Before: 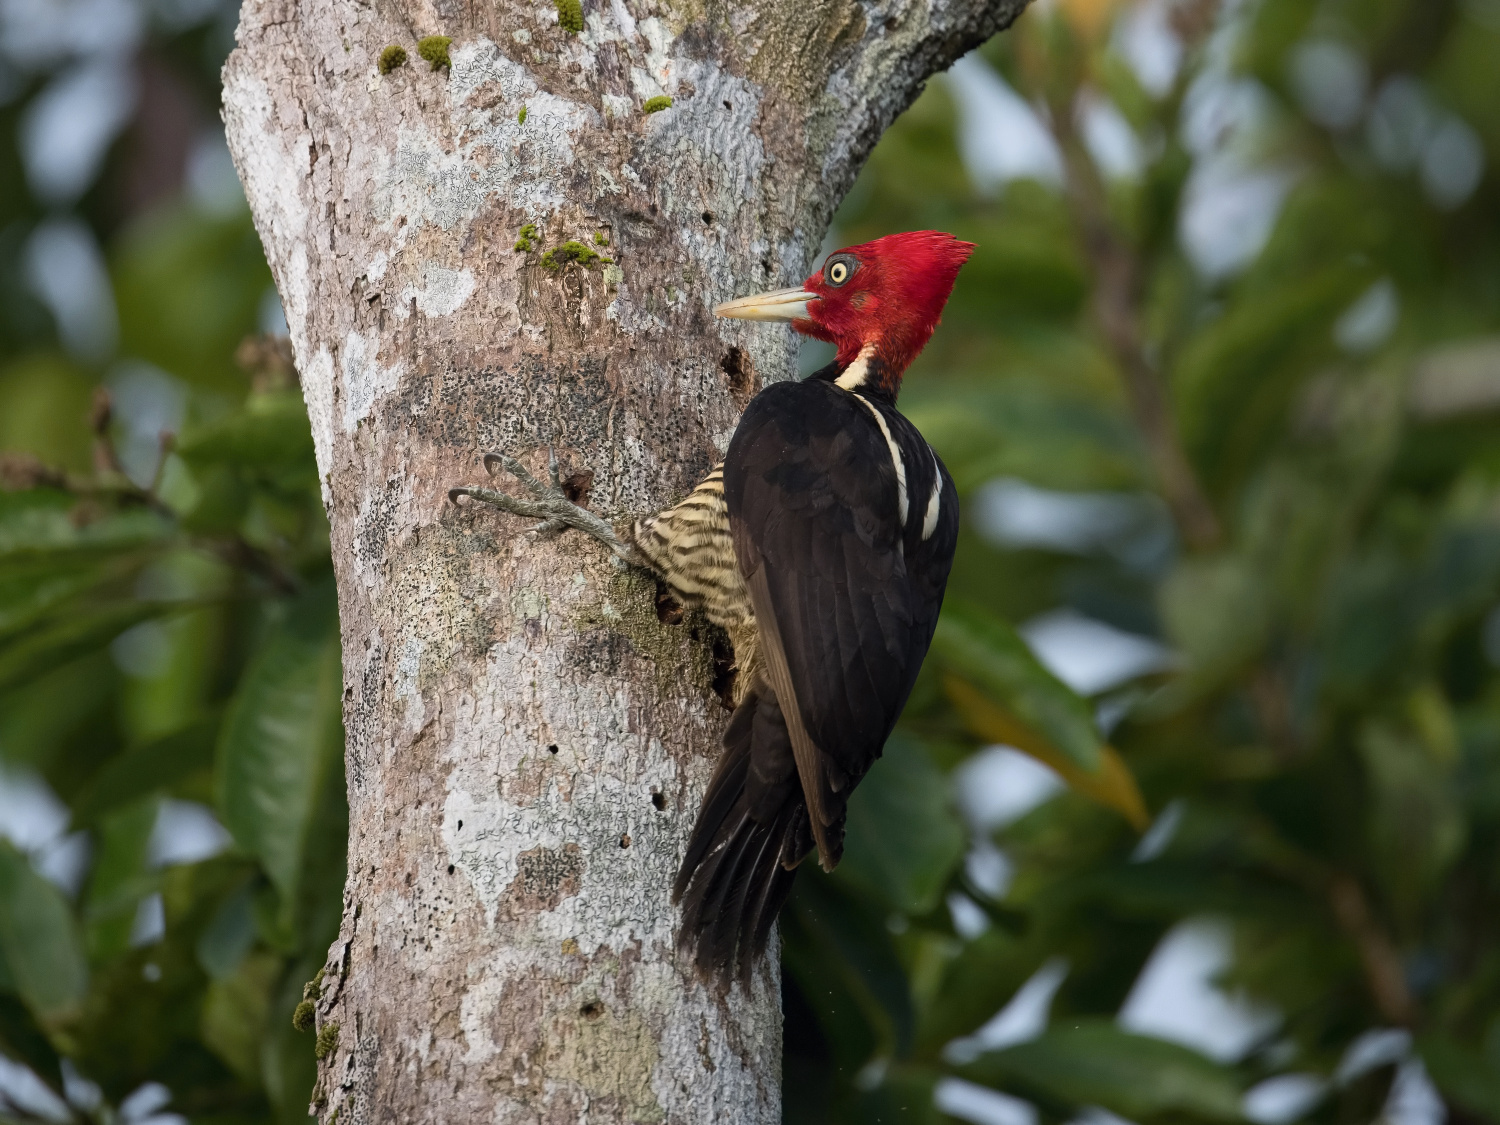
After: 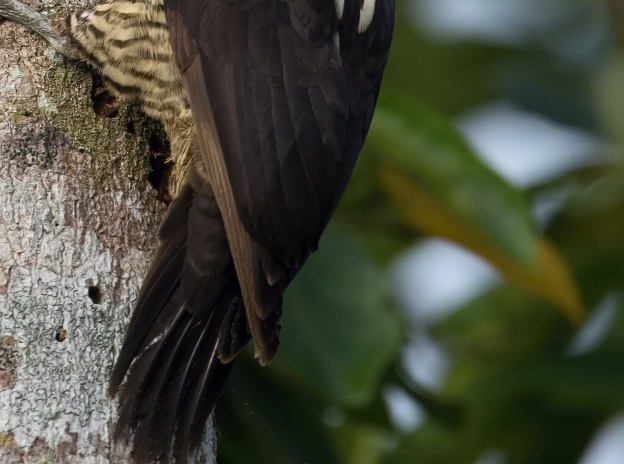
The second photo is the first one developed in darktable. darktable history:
crop: left 37.65%, top 45.072%, right 20.727%, bottom 13.681%
